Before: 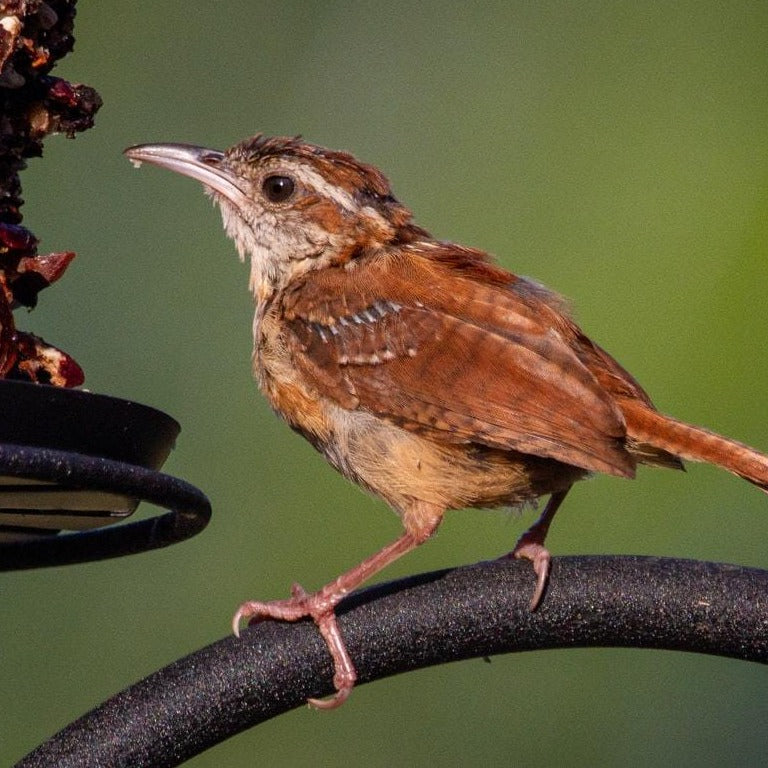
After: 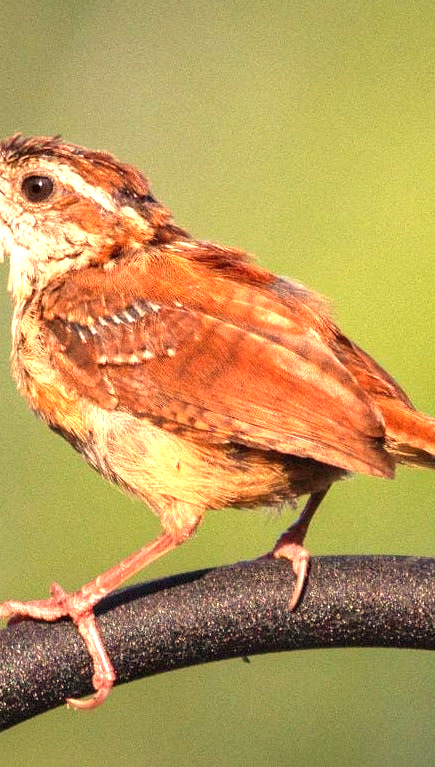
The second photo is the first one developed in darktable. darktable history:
crop: left 31.458%, top 0%, right 11.876%
white balance: red 1.123, blue 0.83
exposure: black level correction 0, exposure 1.45 EV, compensate exposure bias true, compensate highlight preservation false
